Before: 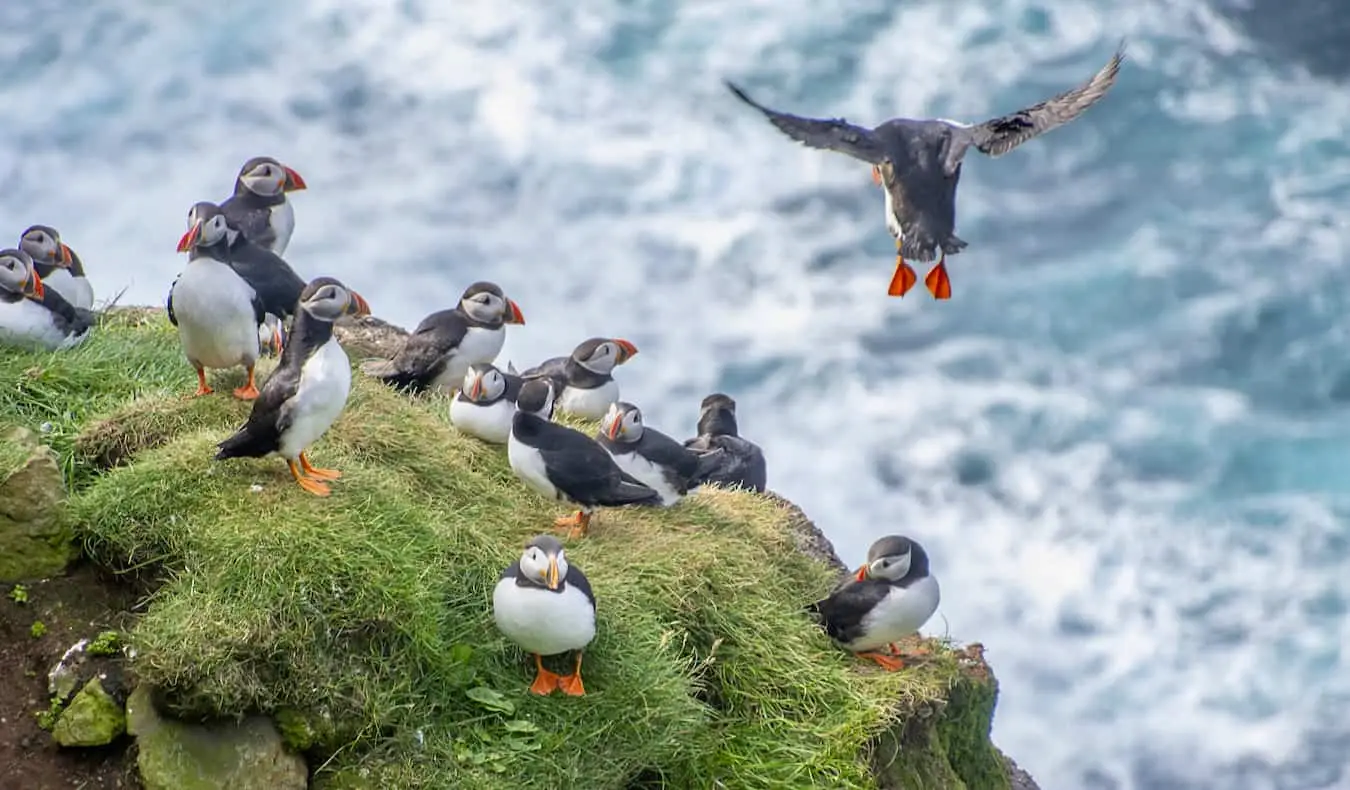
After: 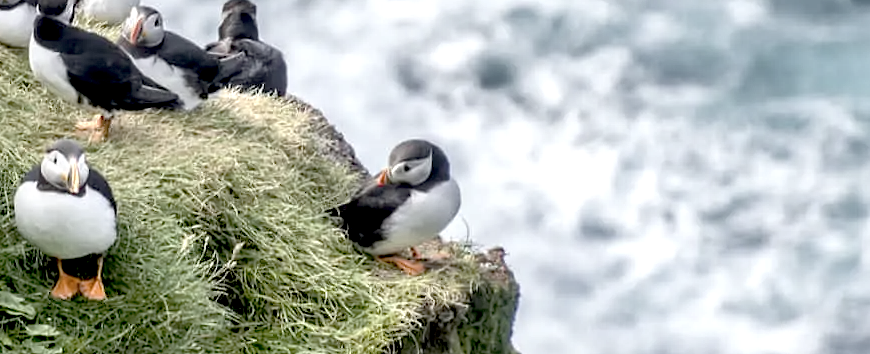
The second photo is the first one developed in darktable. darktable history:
white balance: emerald 1
exposure: black level correction 0.031, exposure 0.304 EV, compensate highlight preservation false
crop and rotate: left 35.509%, top 50.238%, bottom 4.934%
color zones: curves: ch0 [(0, 0.6) (0.129, 0.585) (0.193, 0.596) (0.429, 0.5) (0.571, 0.5) (0.714, 0.5) (0.857, 0.5) (1, 0.6)]; ch1 [(0, 0.453) (0.112, 0.245) (0.213, 0.252) (0.429, 0.233) (0.571, 0.231) (0.683, 0.242) (0.857, 0.296) (1, 0.453)]
